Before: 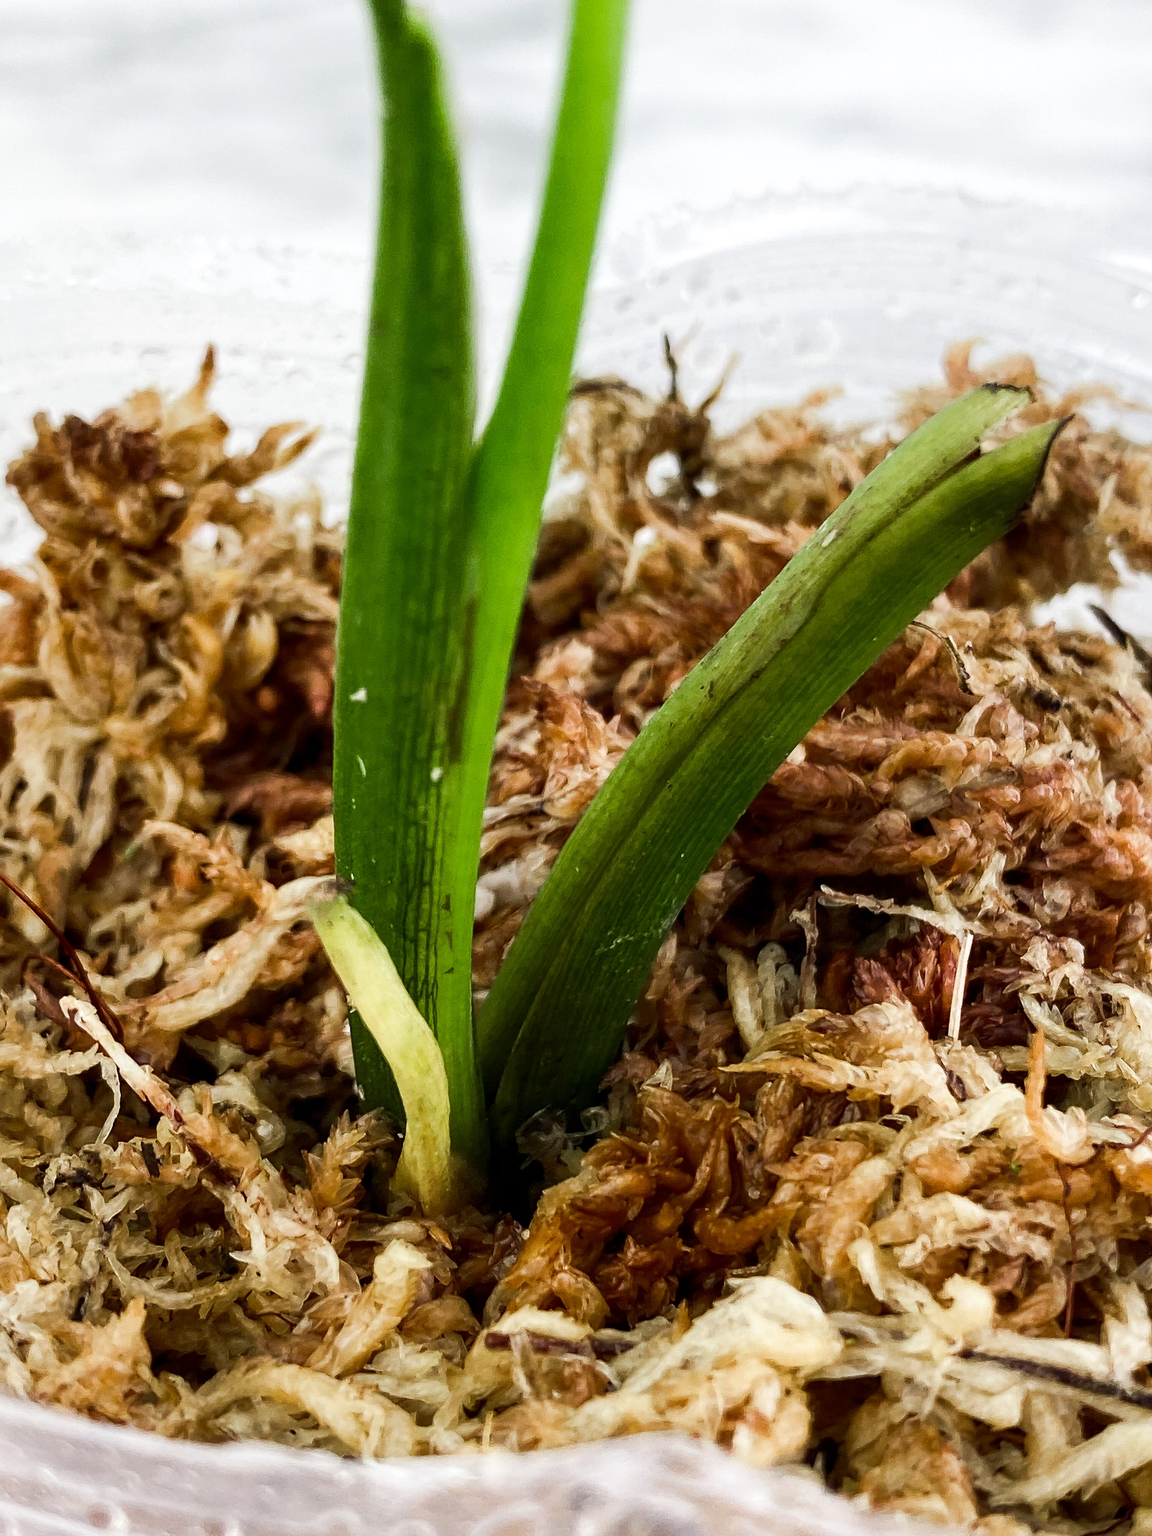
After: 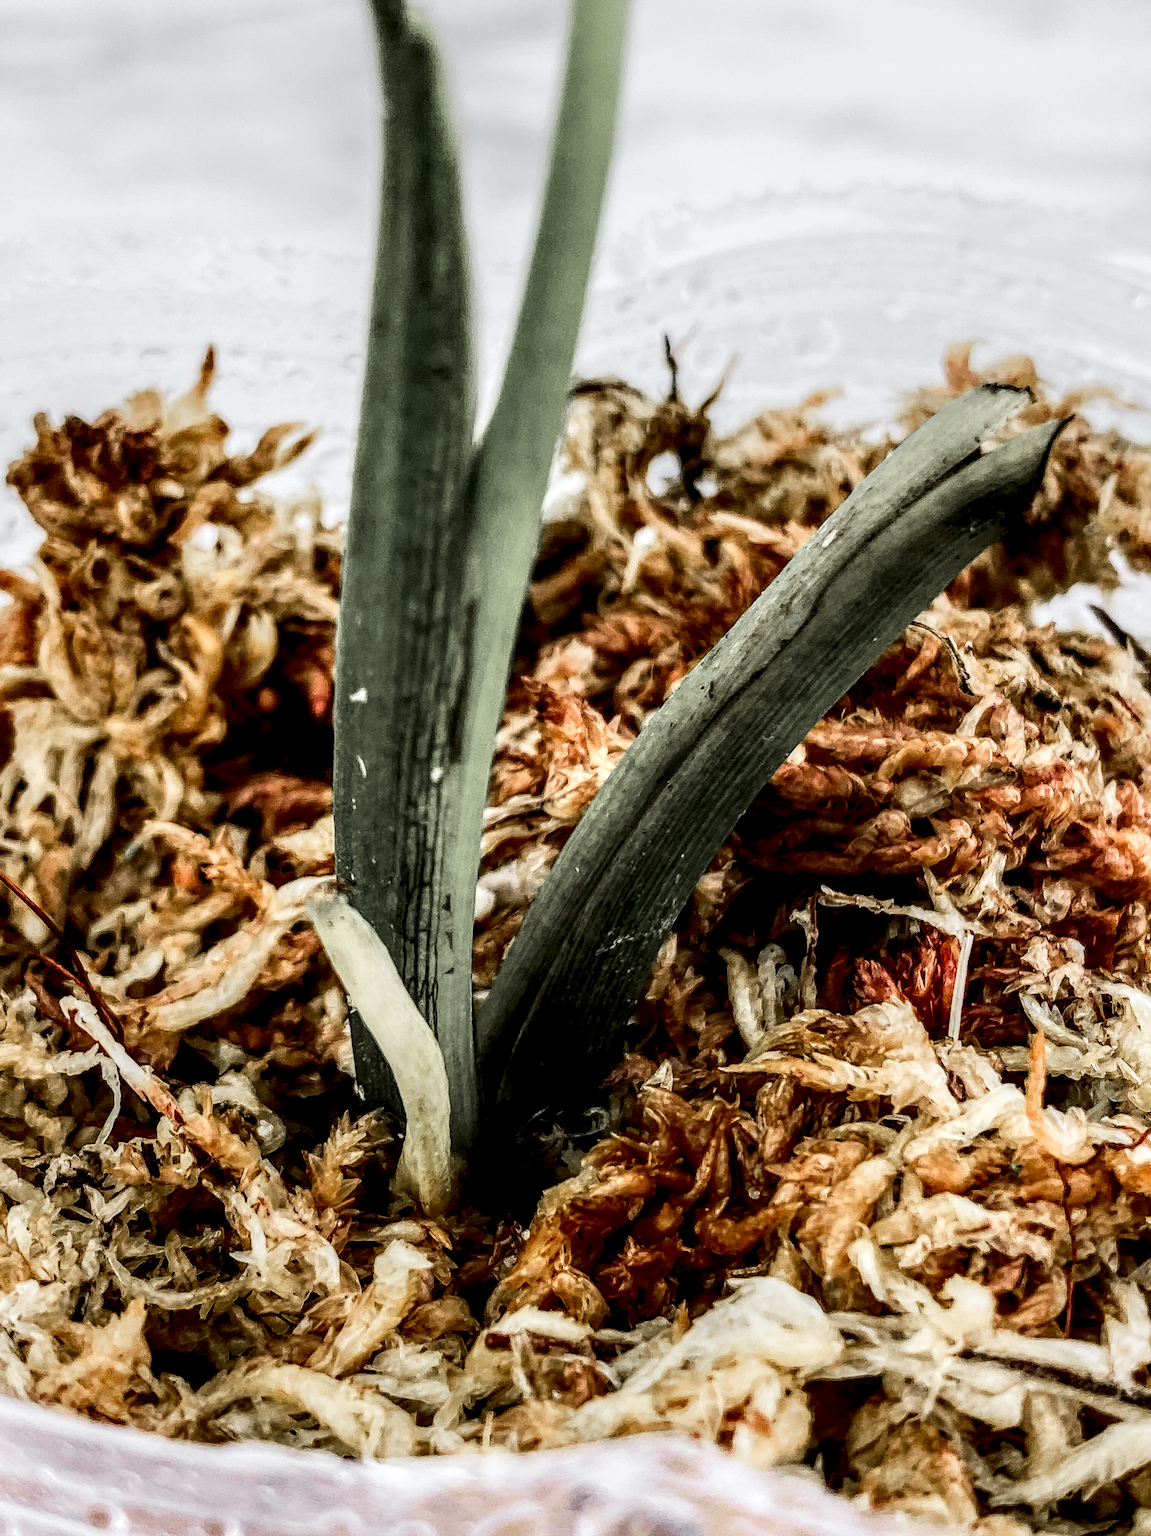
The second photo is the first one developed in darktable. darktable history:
white balance: red 0.98, blue 1.034
tone curve: curves: ch0 [(0, 0) (0.091, 0.066) (0.184, 0.16) (0.491, 0.519) (0.748, 0.765) (1, 0.919)]; ch1 [(0, 0) (0.179, 0.173) (0.322, 0.32) (0.424, 0.424) (0.502, 0.504) (0.56, 0.575) (0.631, 0.675) (0.777, 0.806) (1, 1)]; ch2 [(0, 0) (0.434, 0.447) (0.497, 0.498) (0.539, 0.566) (0.676, 0.691) (1, 1)], color space Lab, independent channels, preserve colors none
color zones: curves: ch1 [(0, 0.638) (0.193, 0.442) (0.286, 0.15) (0.429, 0.14) (0.571, 0.142) (0.714, 0.154) (0.857, 0.175) (1, 0.638)]
local contrast: highlights 19%, detail 186%
